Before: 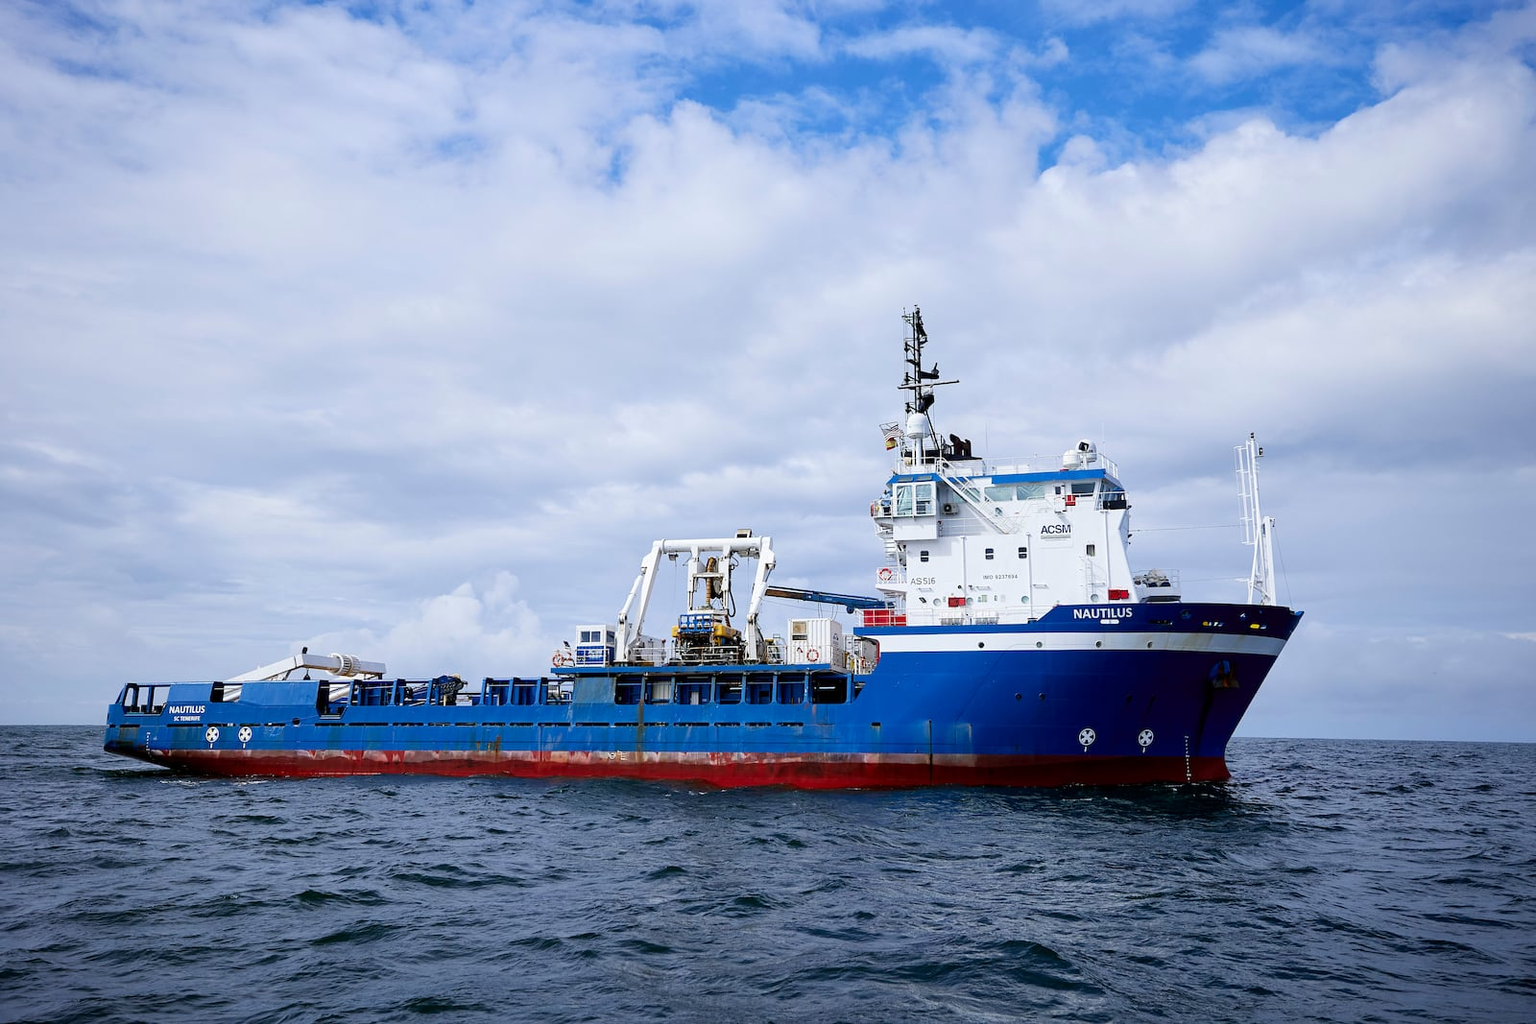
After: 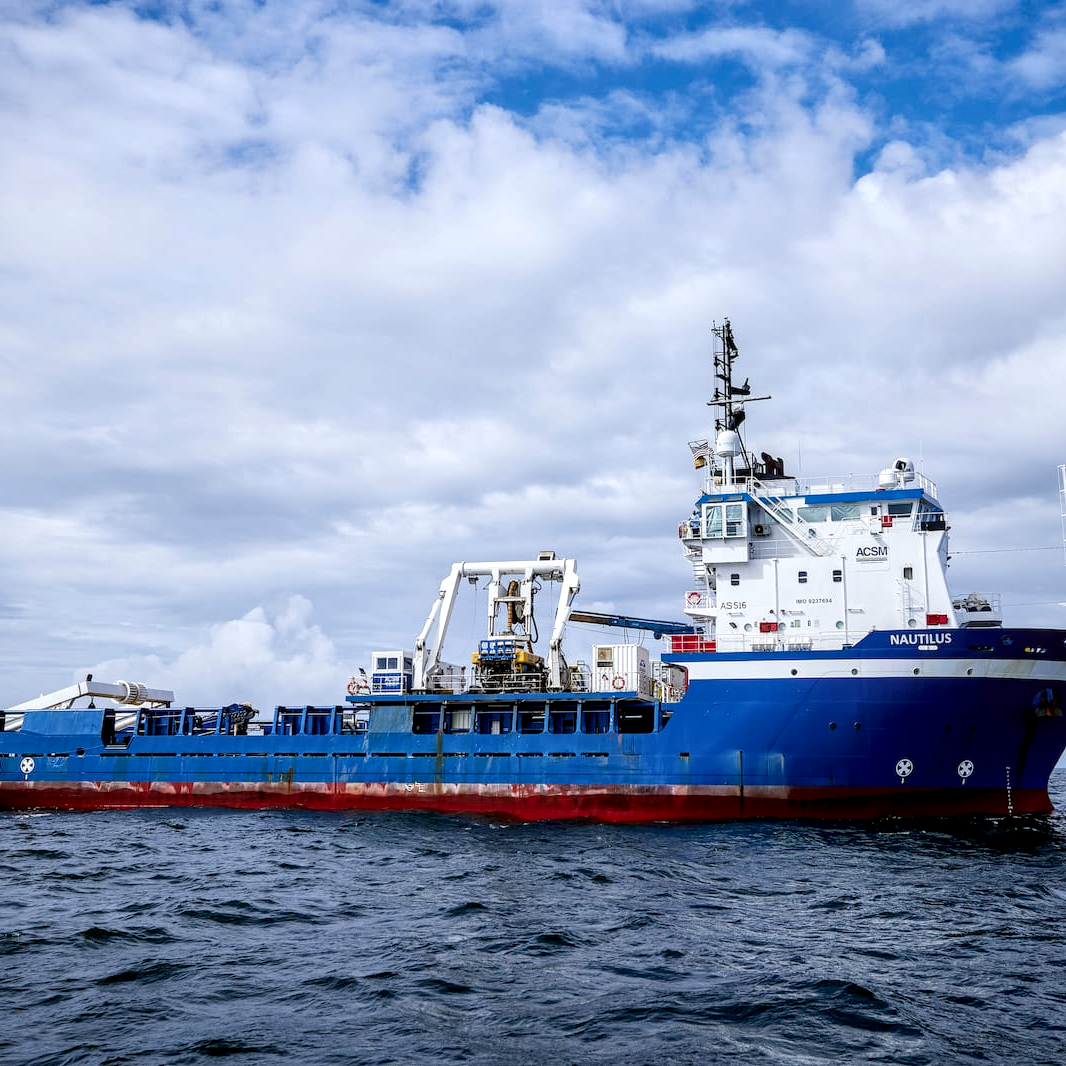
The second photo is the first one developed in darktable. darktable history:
crop and rotate: left 14.292%, right 19.041%
local contrast: detail 150%
